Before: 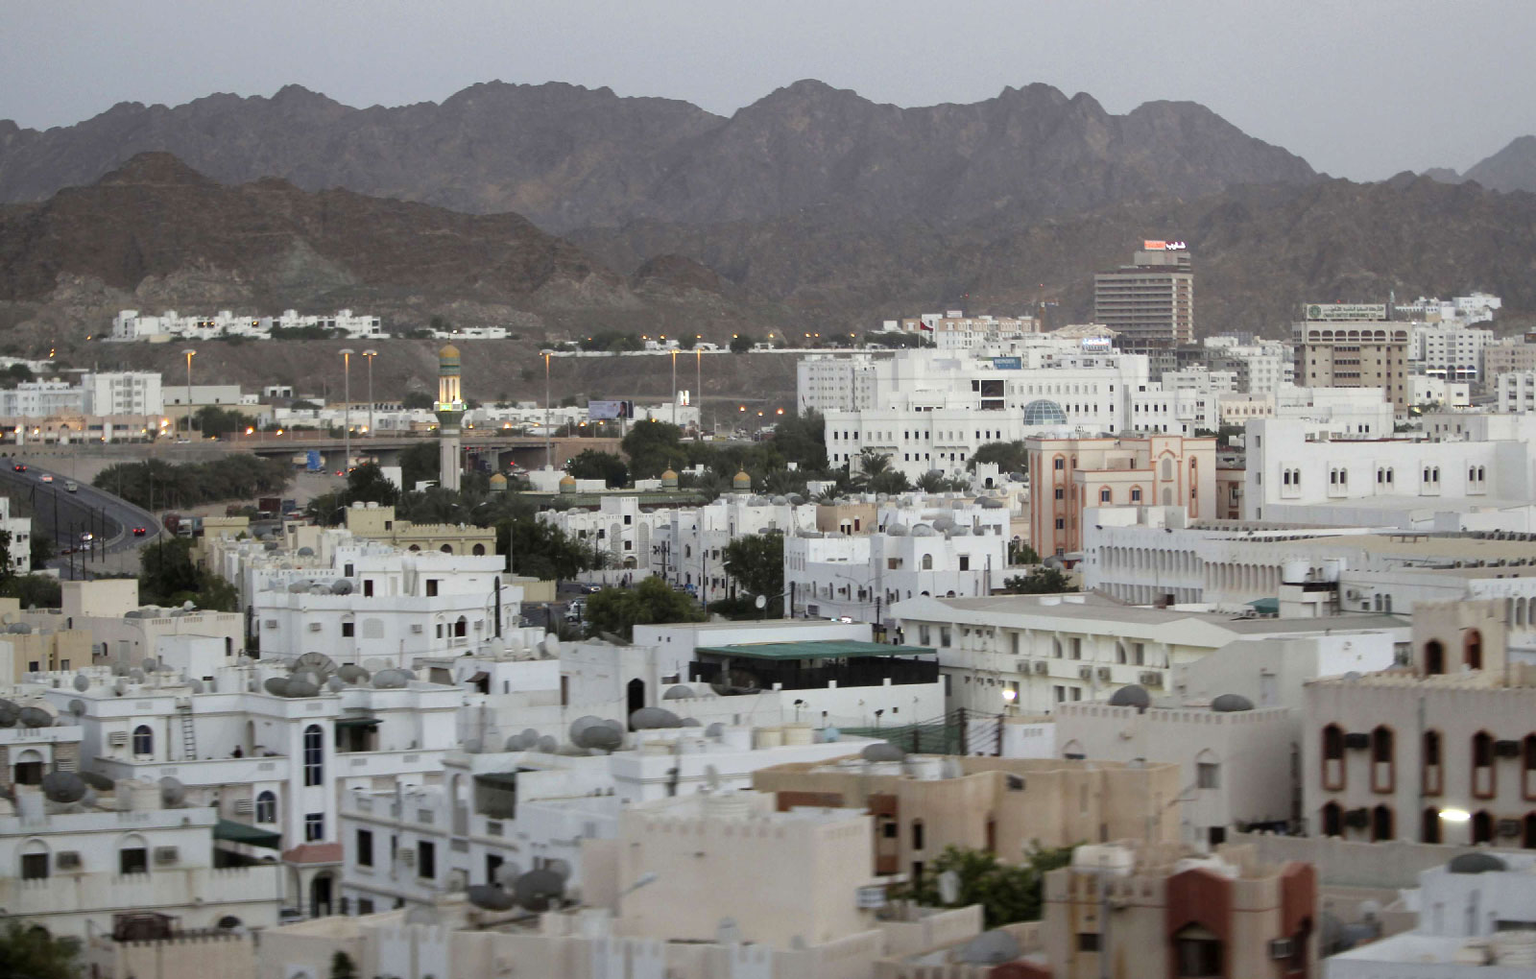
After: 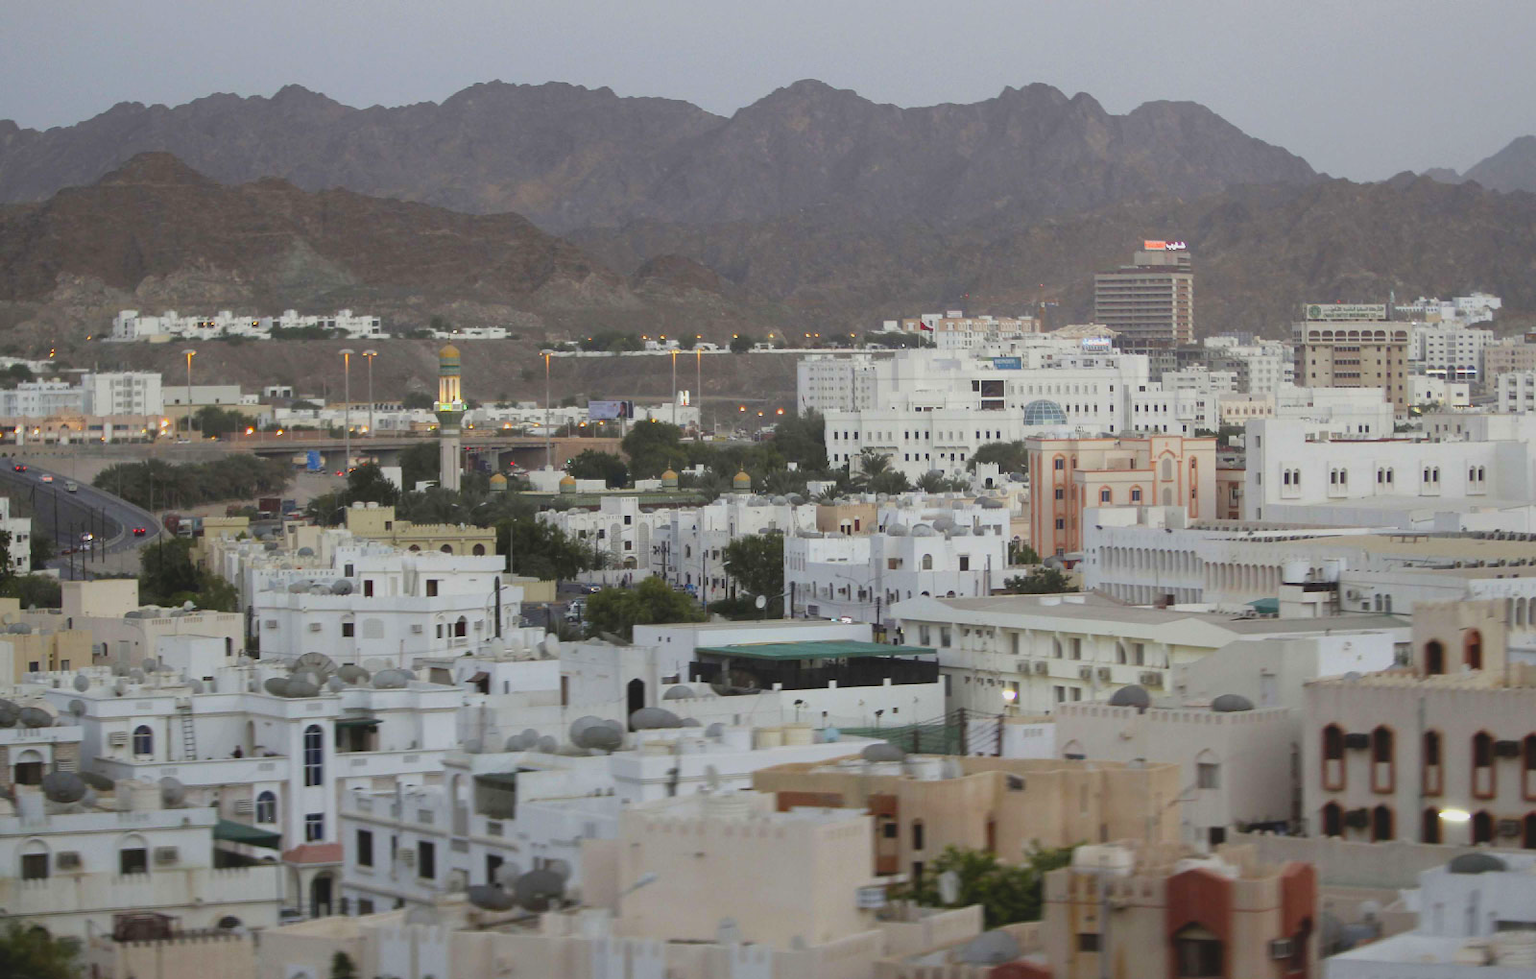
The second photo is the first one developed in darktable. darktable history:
contrast brightness saturation: contrast -0.188, saturation 0.185
